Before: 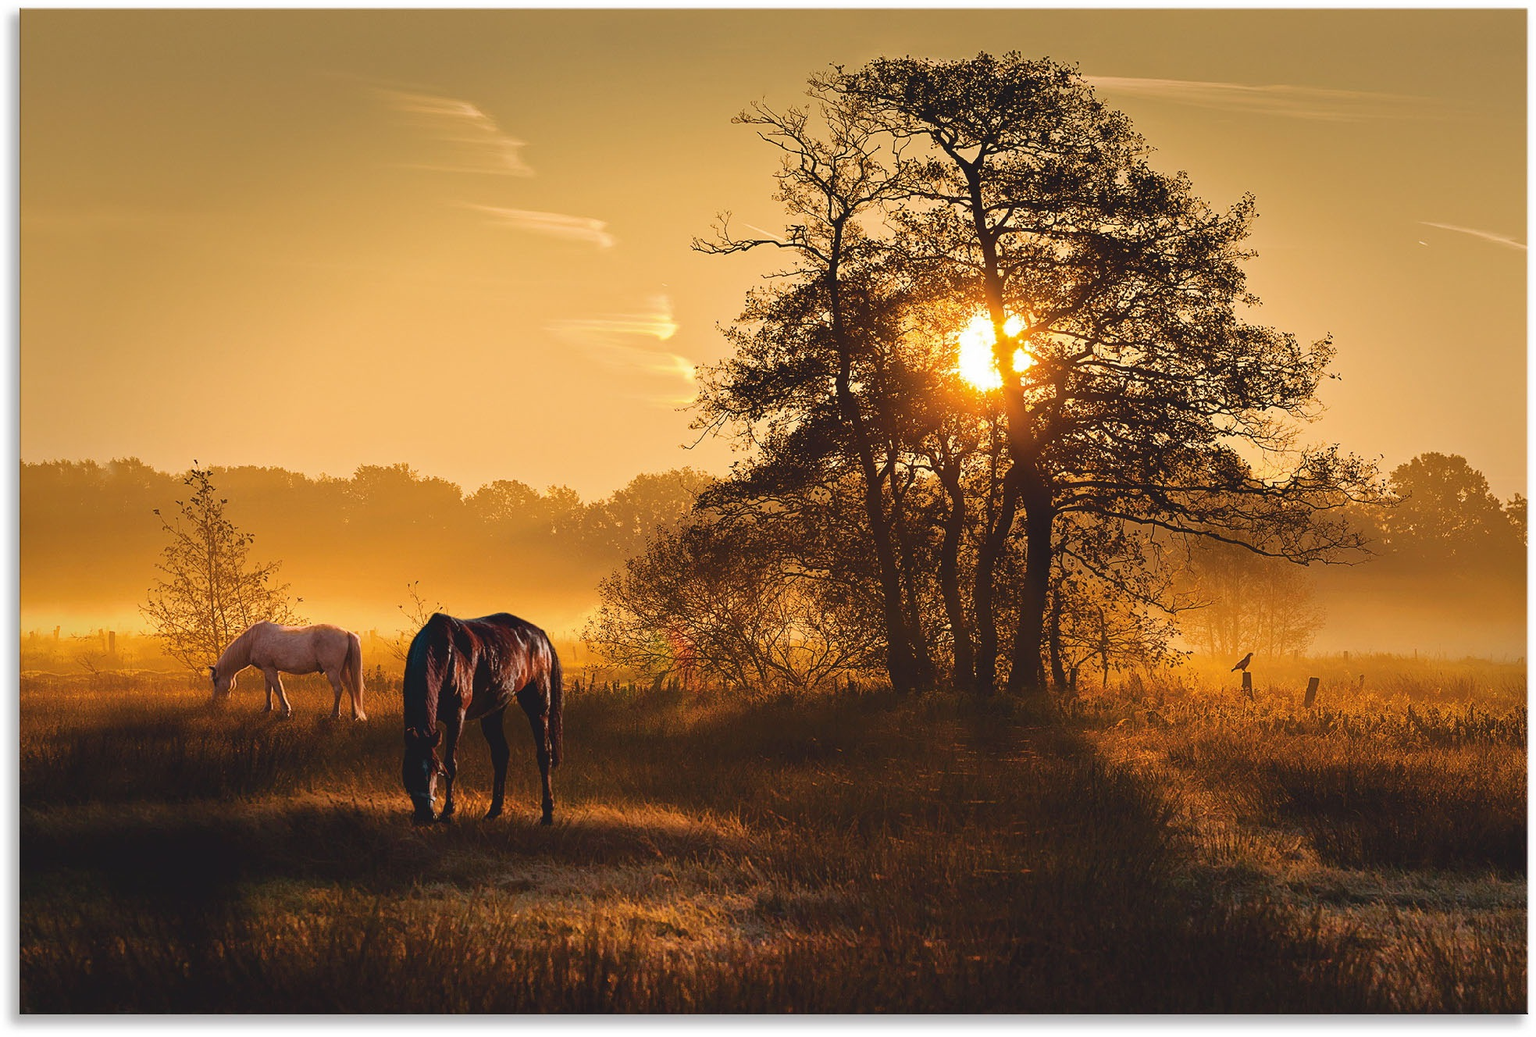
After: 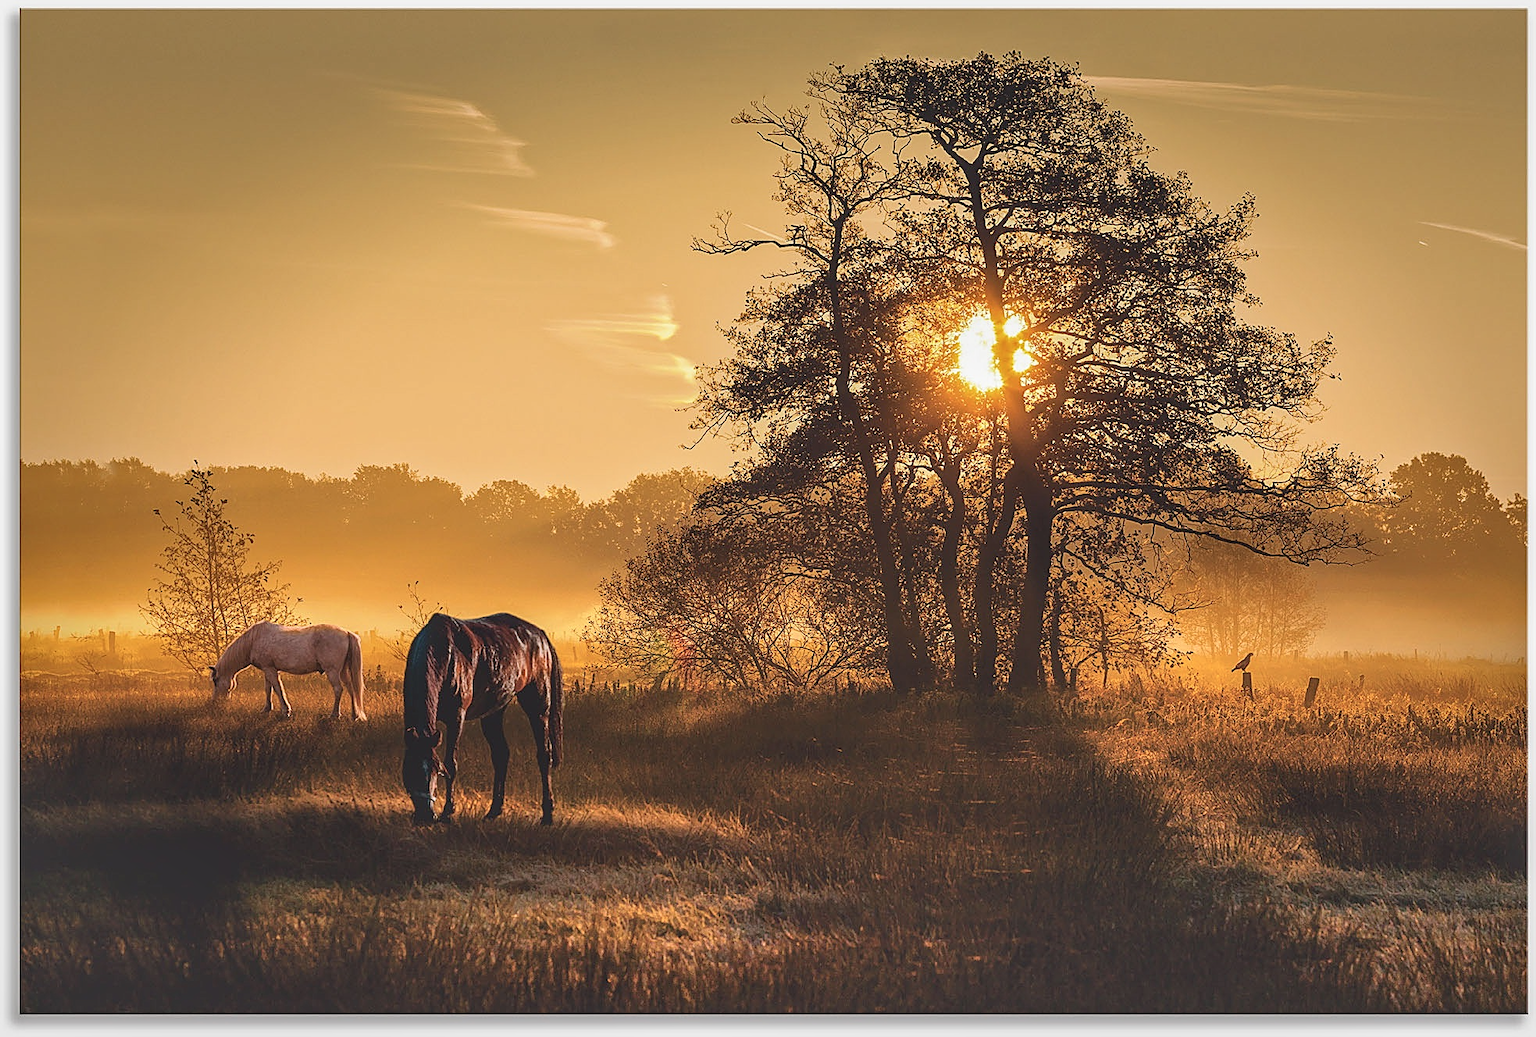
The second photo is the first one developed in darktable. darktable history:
local contrast: detail 142%
sharpen: on, module defaults
contrast brightness saturation: contrast -0.15, brightness 0.05, saturation -0.12
